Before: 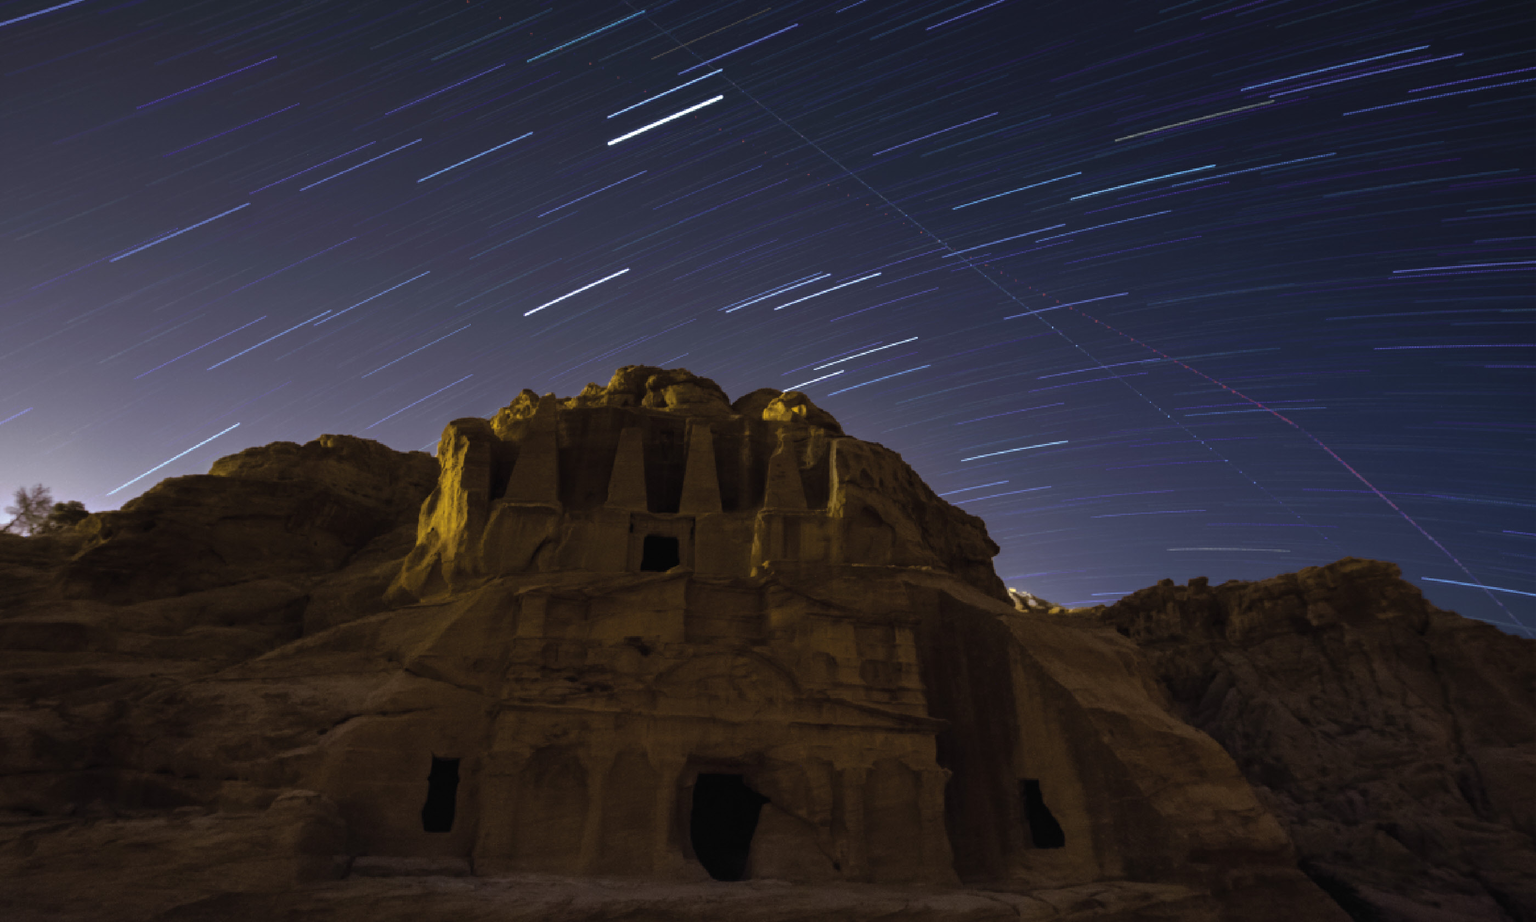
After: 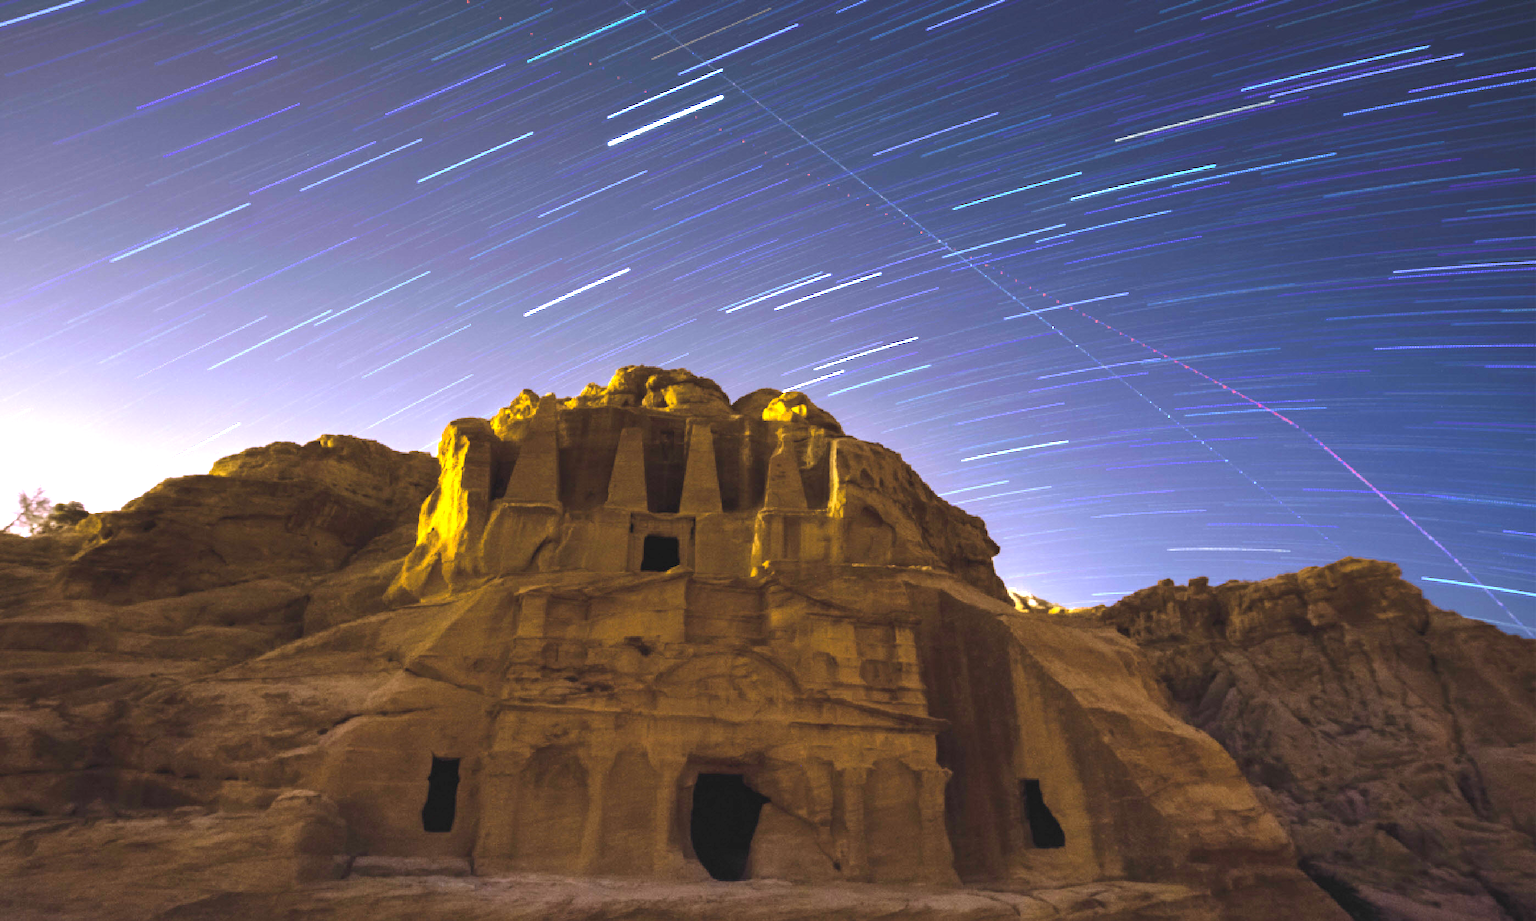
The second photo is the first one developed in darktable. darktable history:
contrast brightness saturation: contrast 0.089, saturation 0.274
exposure: black level correction 0, exposure 2.358 EV, compensate exposure bias true, compensate highlight preservation false
